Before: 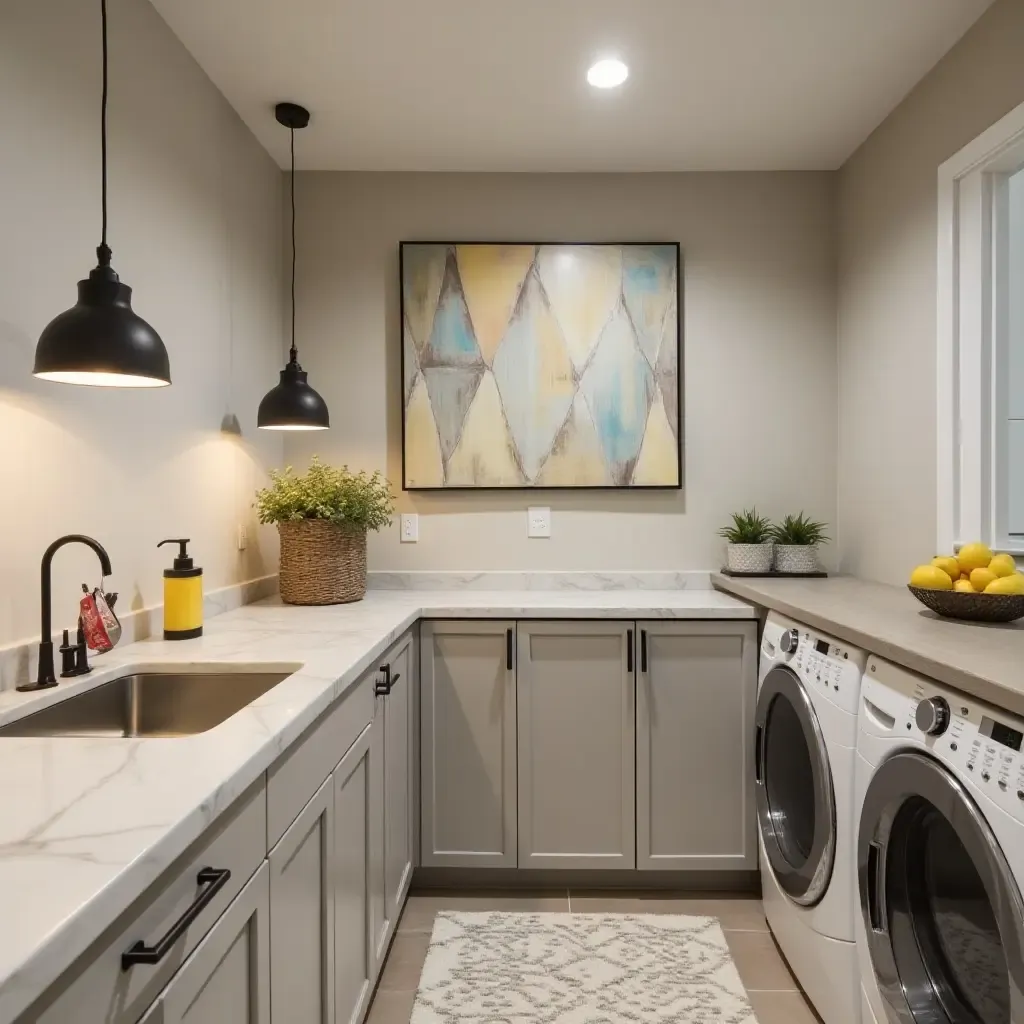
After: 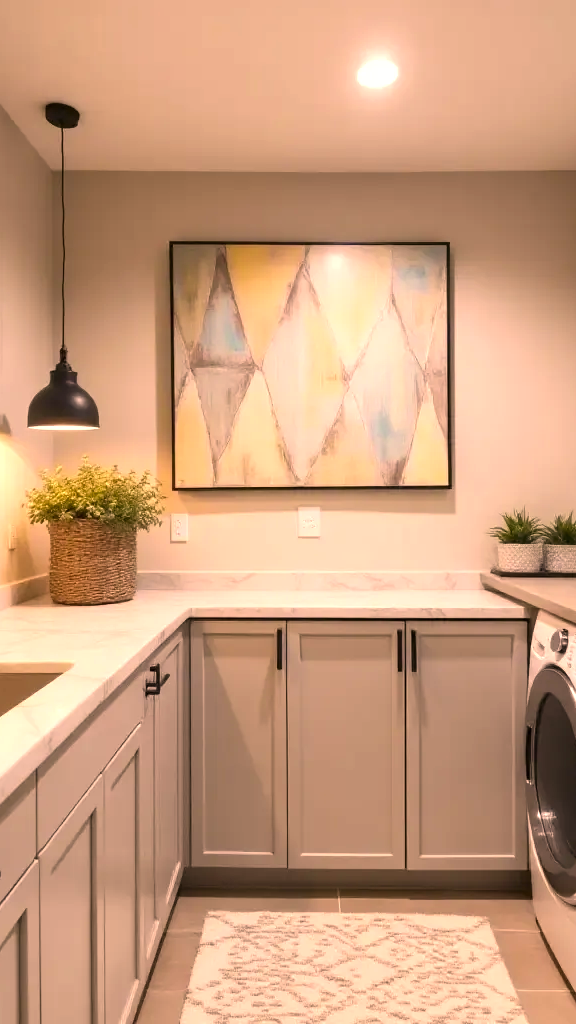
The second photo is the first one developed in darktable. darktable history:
rotate and perspective: automatic cropping off
crop and rotate: left 22.516%, right 21.234%
exposure: exposure 0.574 EV, compensate highlight preservation false
color correction: highlights a* 21.16, highlights b* 19.61
